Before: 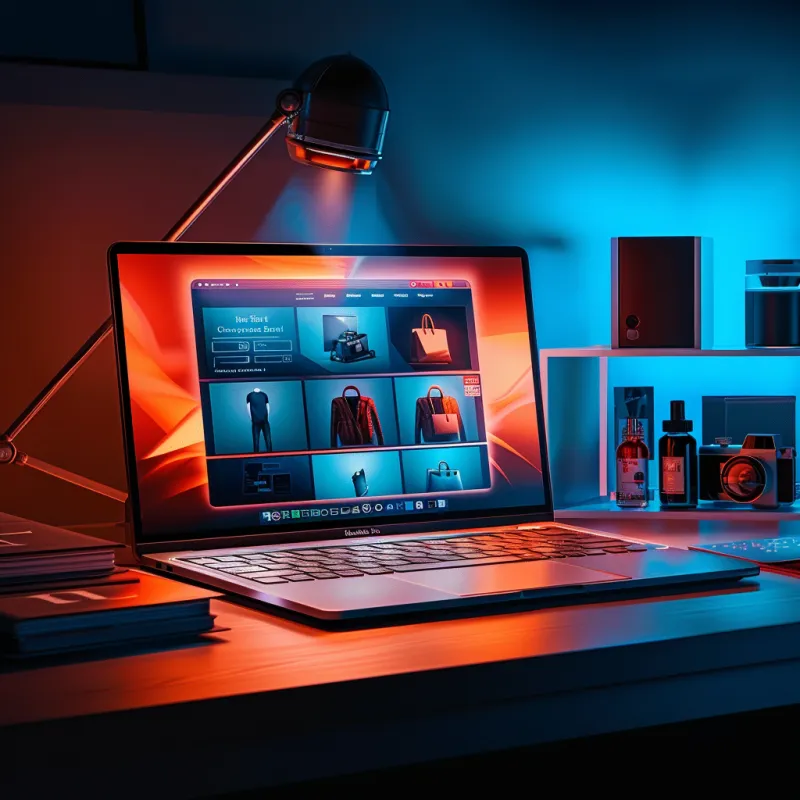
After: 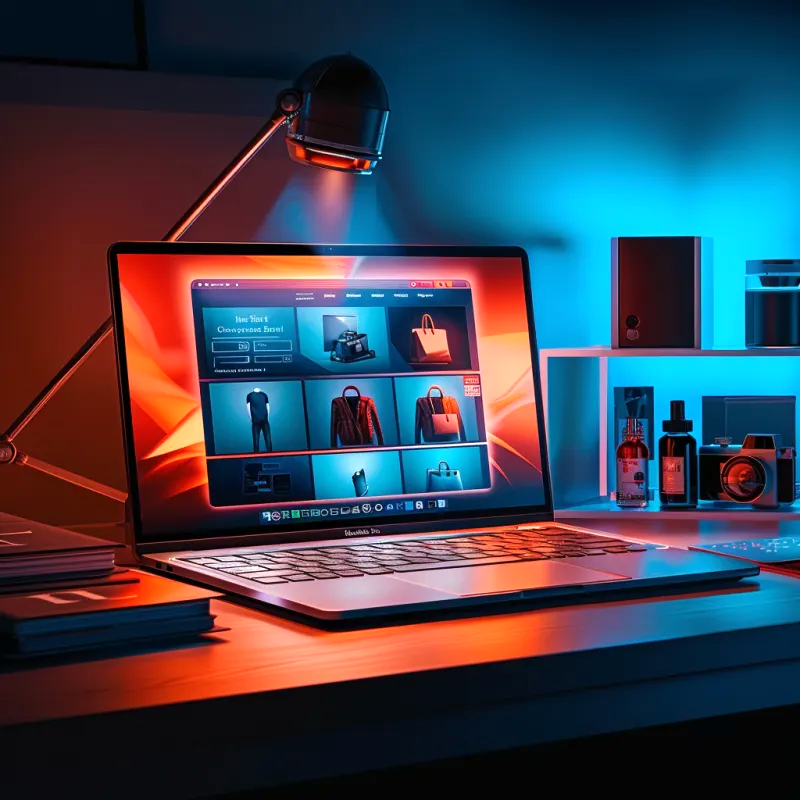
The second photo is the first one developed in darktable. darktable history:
exposure: exposure 0.288 EV, compensate highlight preservation false
